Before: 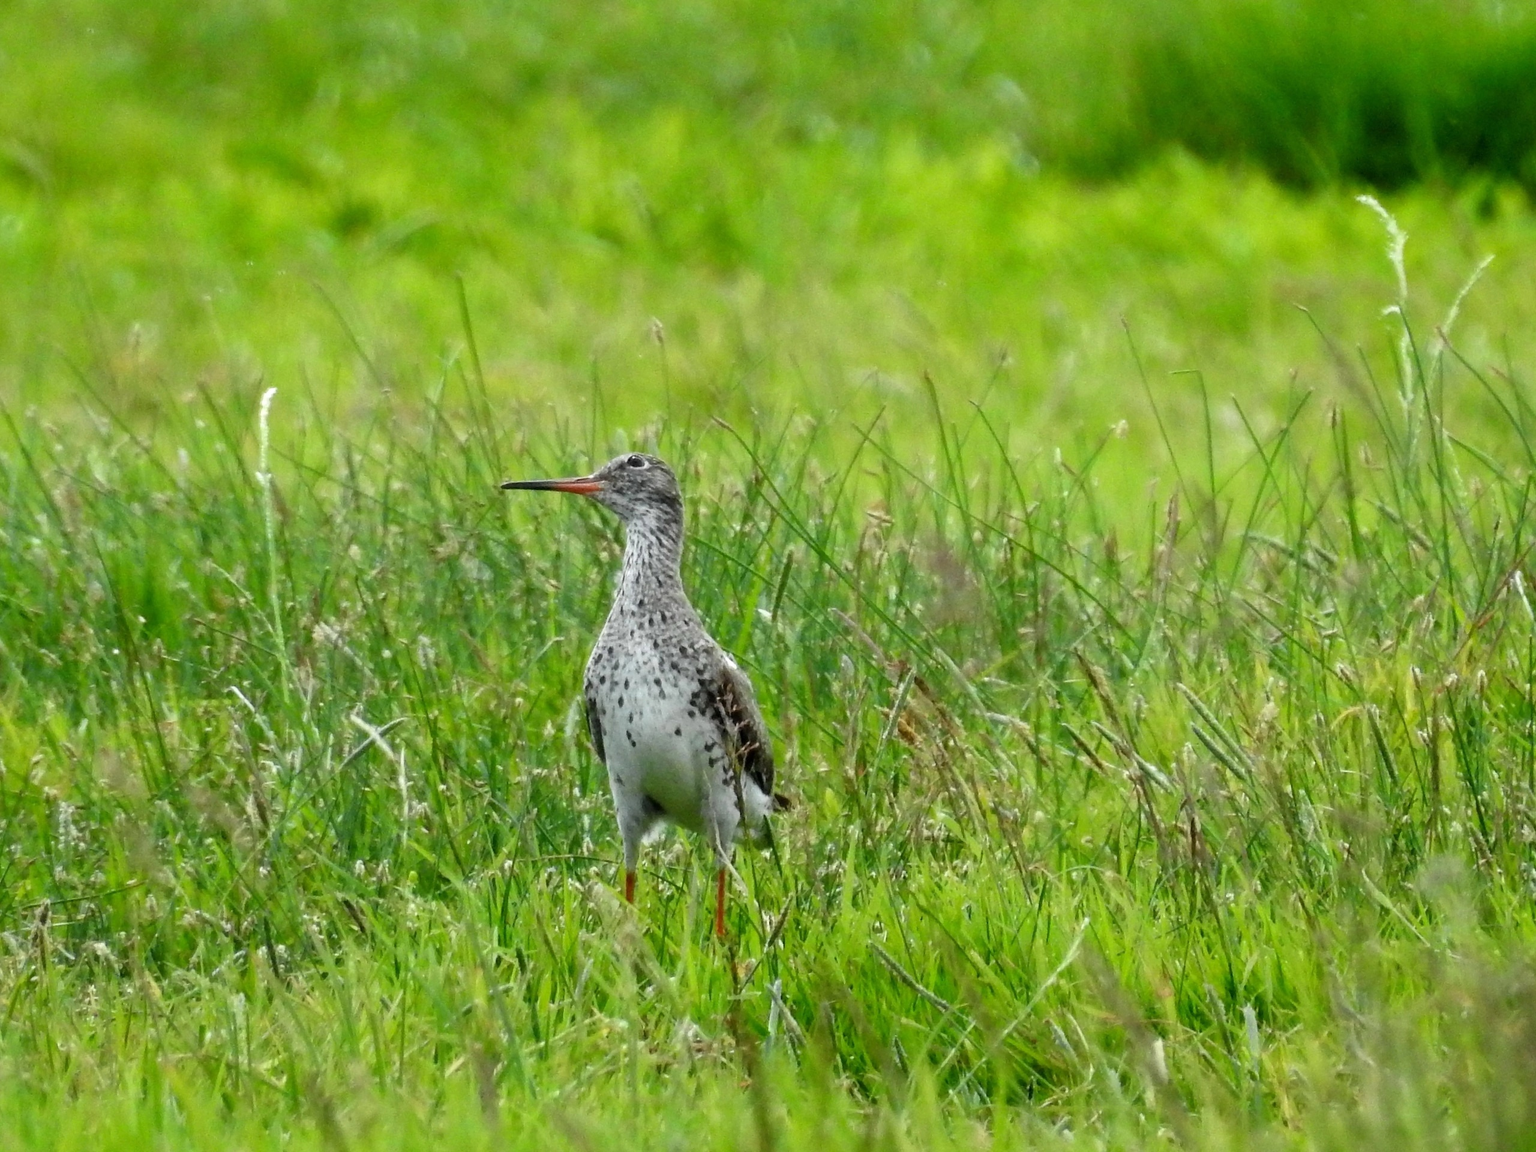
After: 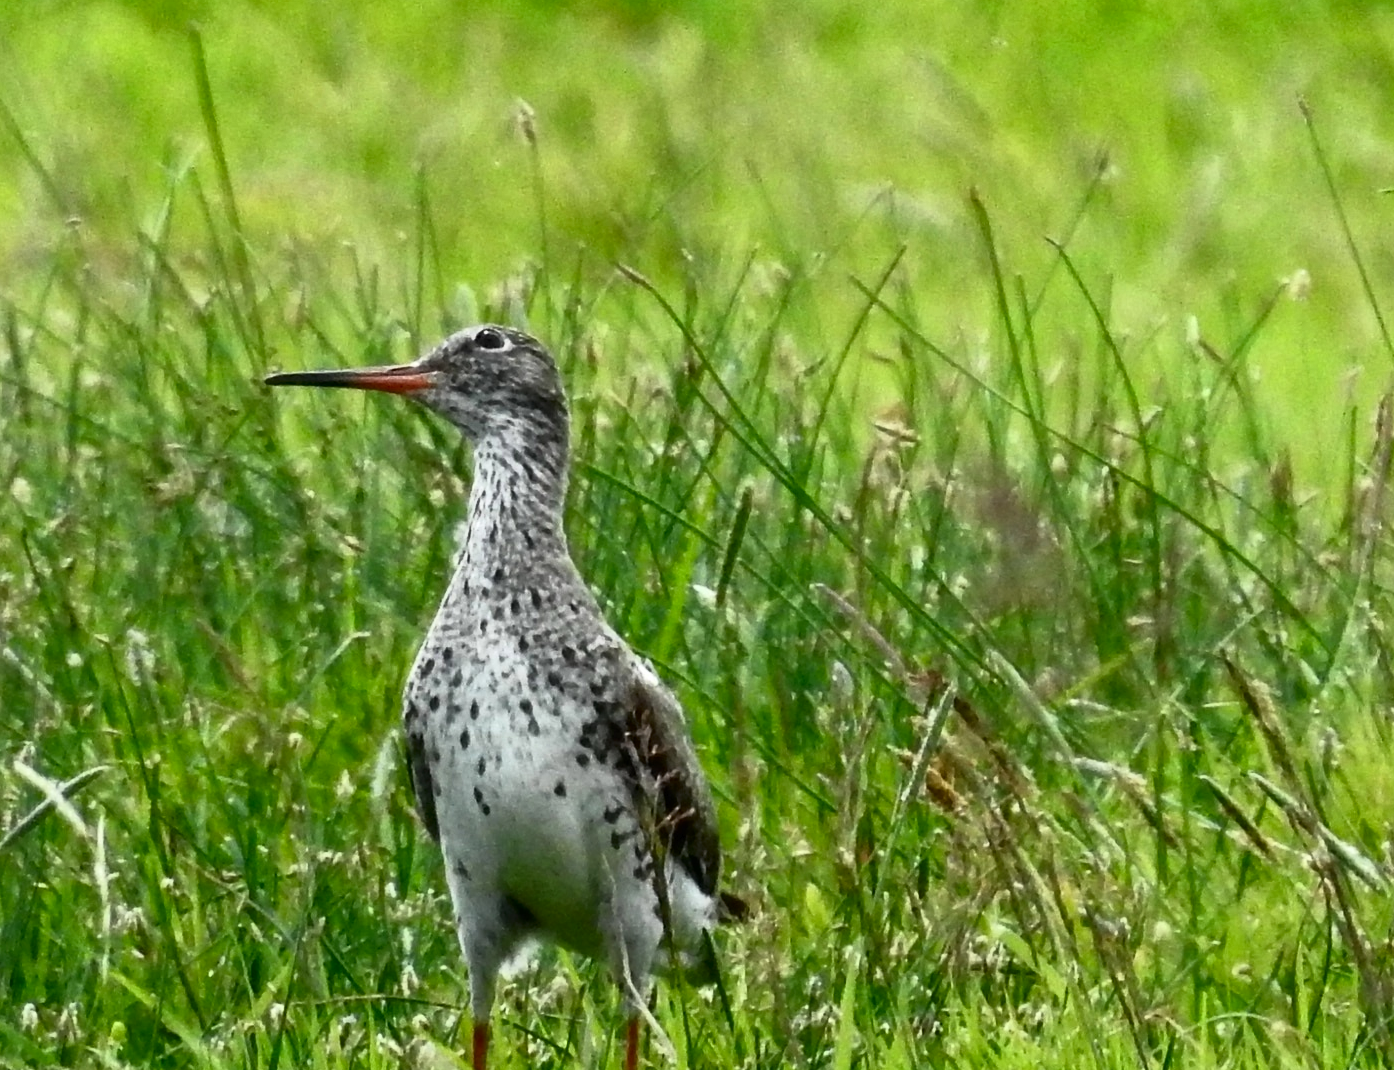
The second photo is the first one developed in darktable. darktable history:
tone curve: curves: ch0 [(0, 0) (0.003, 0.007) (0.011, 0.01) (0.025, 0.016) (0.044, 0.025) (0.069, 0.036) (0.1, 0.052) (0.136, 0.073) (0.177, 0.103) (0.224, 0.135) (0.277, 0.177) (0.335, 0.233) (0.399, 0.303) (0.468, 0.376) (0.543, 0.469) (0.623, 0.581) (0.709, 0.723) (0.801, 0.863) (0.898, 0.938) (1, 1)], color space Lab, independent channels, preserve colors none
crop and rotate: left 22.289%, top 22.445%, right 23.237%, bottom 21.793%
